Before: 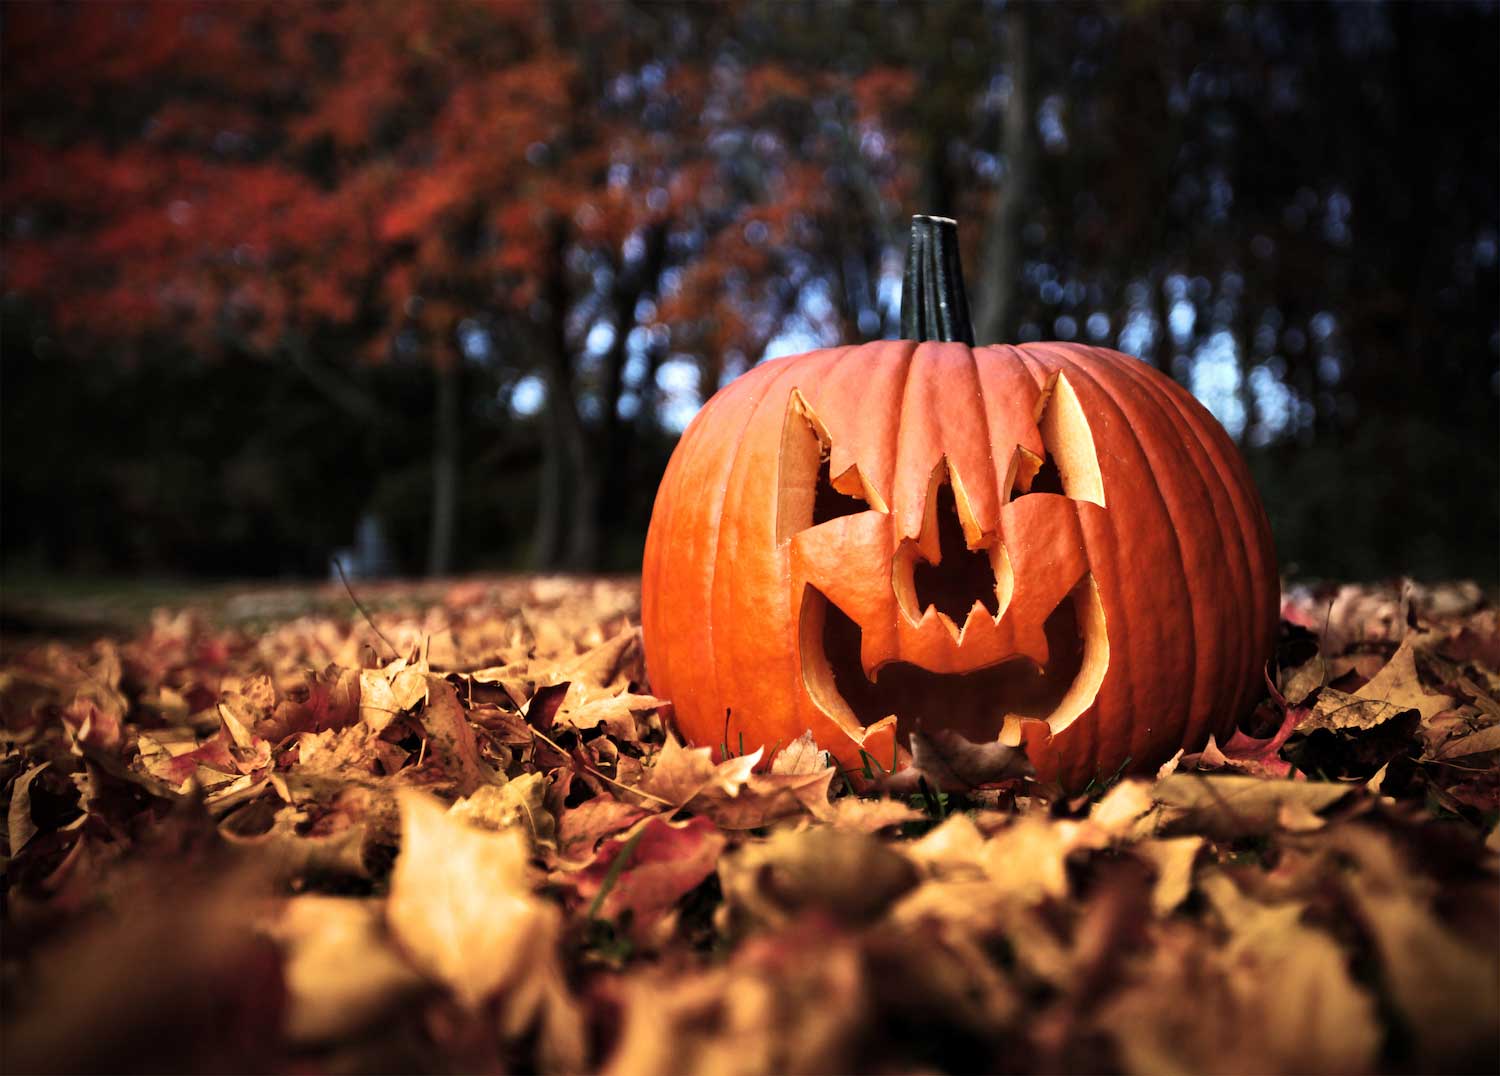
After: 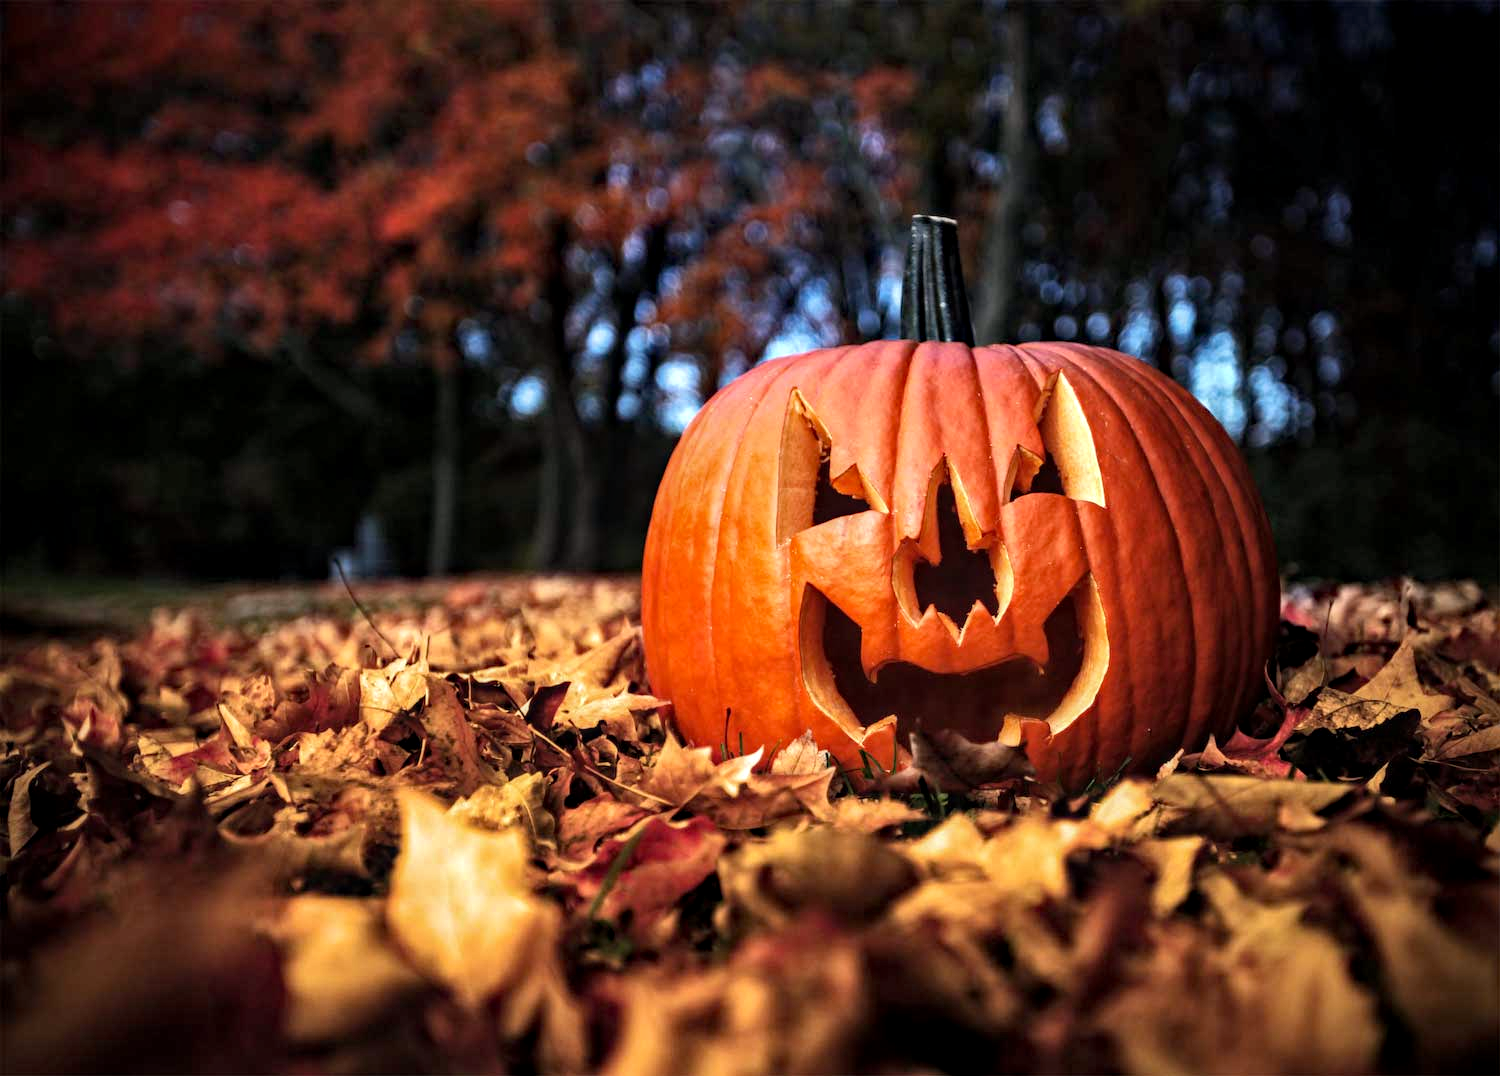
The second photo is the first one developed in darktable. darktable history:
haze removal: strength 0.302, distance 0.248, compatibility mode true, adaptive false
local contrast: on, module defaults
color zones: curves: ch0 [(0, 0.5) (0.143, 0.5) (0.286, 0.5) (0.429, 0.5) (0.571, 0.5) (0.714, 0.476) (0.857, 0.5) (1, 0.5)]; ch2 [(0, 0.5) (0.143, 0.5) (0.286, 0.5) (0.429, 0.5) (0.571, 0.5) (0.714, 0.487) (0.857, 0.5) (1, 0.5)], mix 31.56%
